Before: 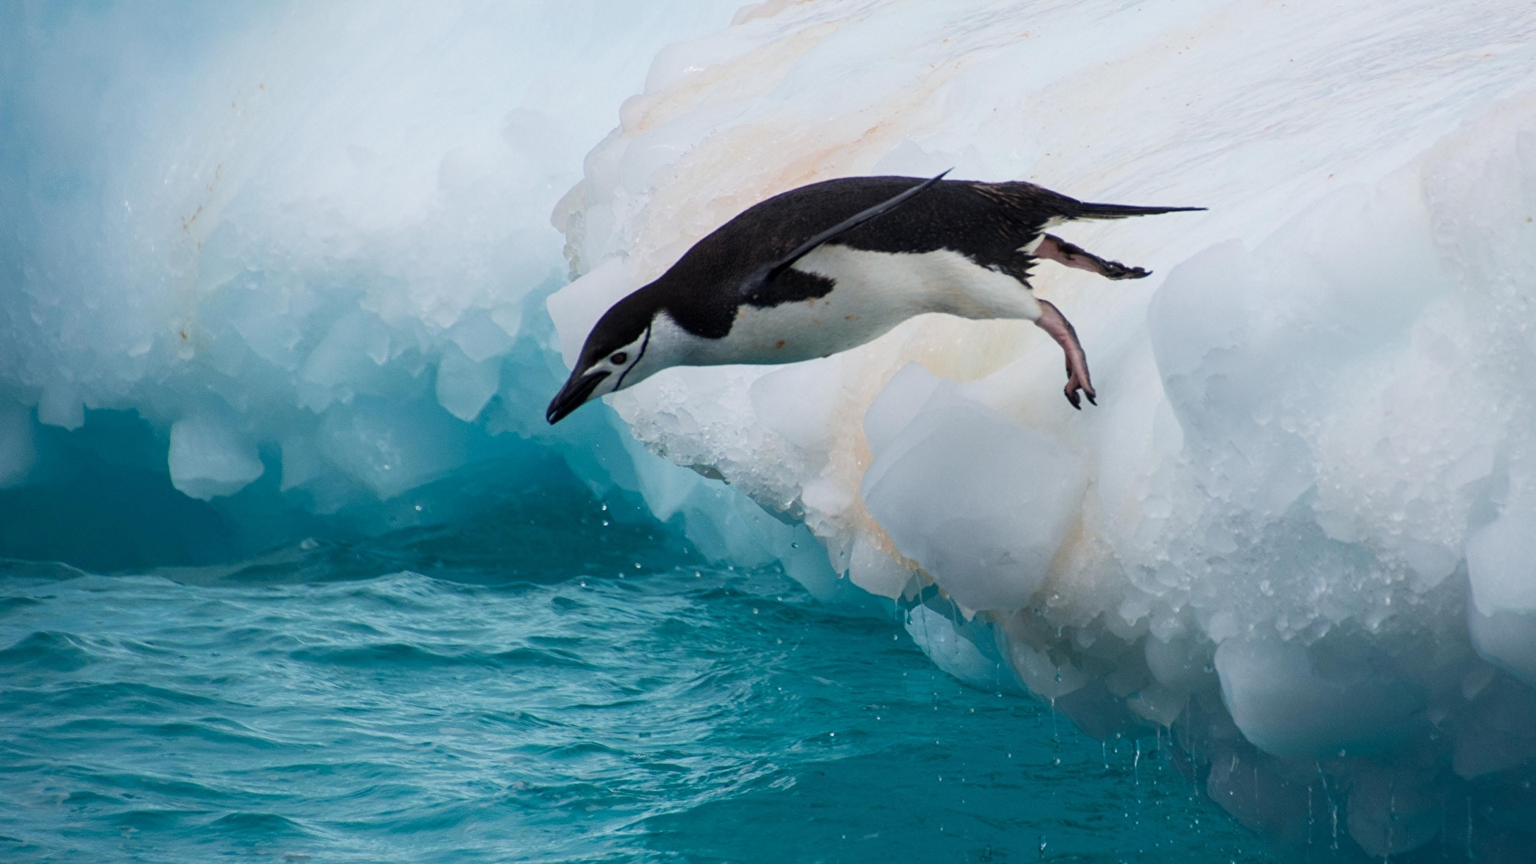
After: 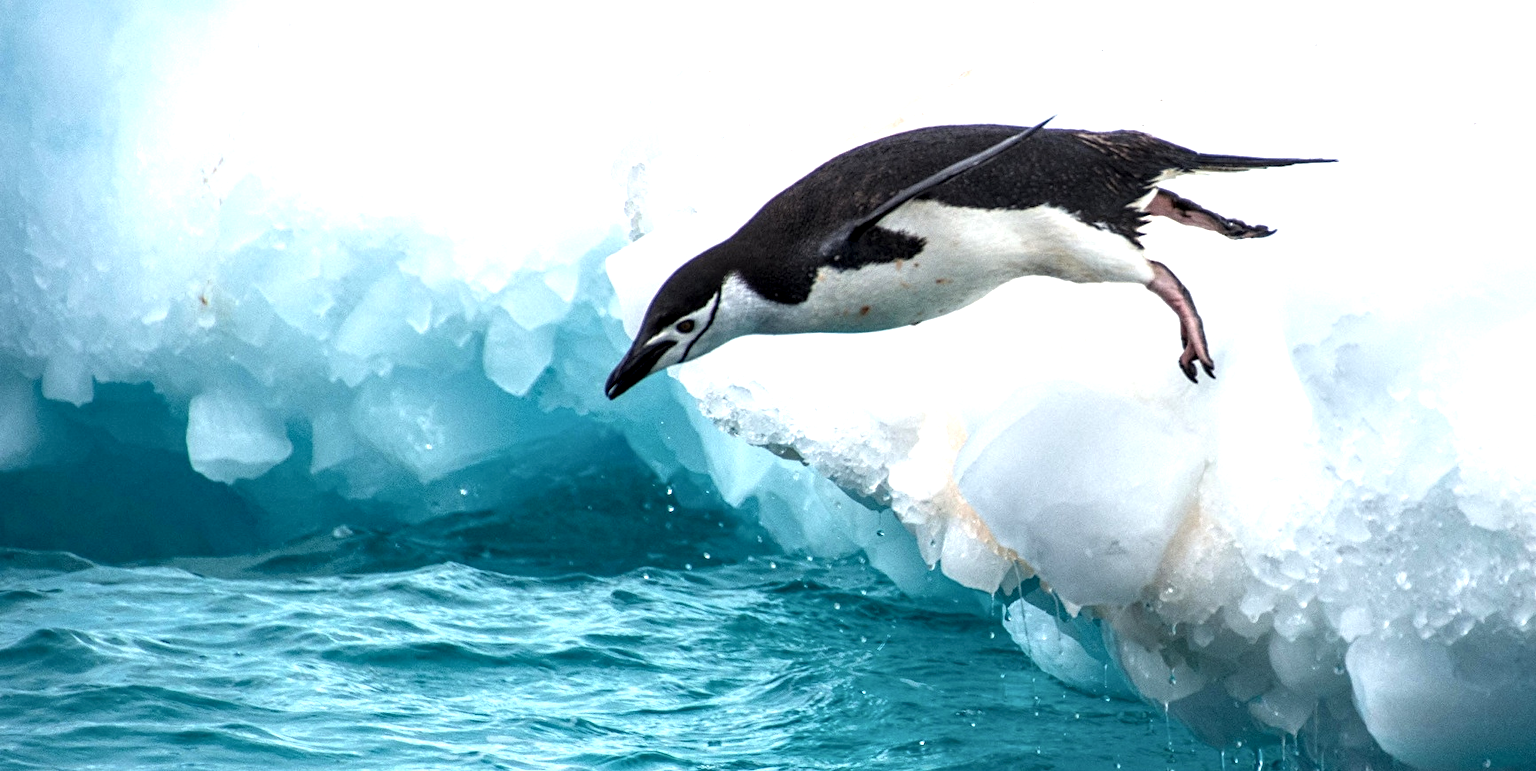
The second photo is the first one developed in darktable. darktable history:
color balance rgb: linear chroma grading › global chroma -15.244%, perceptual saturation grading › global saturation 0.124%, perceptual brilliance grading › global brilliance 11.987%, perceptual brilliance grading › highlights 14.723%, global vibrance 16.582%, saturation formula JzAzBz (2021)
local contrast: highlights 60%, shadows 64%, detail 160%
exposure: black level correction 0, exposure 0.499 EV, compensate exposure bias true, compensate highlight preservation false
crop: top 7.422%, right 9.697%, bottom 12.01%
